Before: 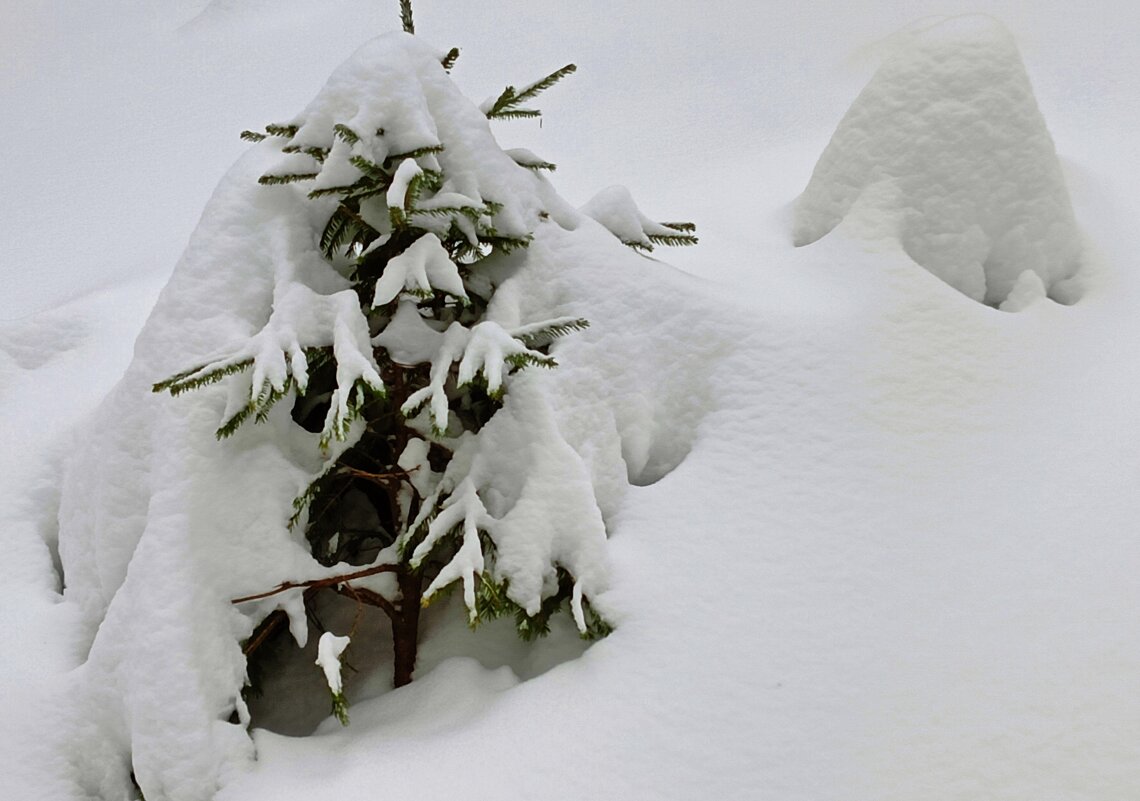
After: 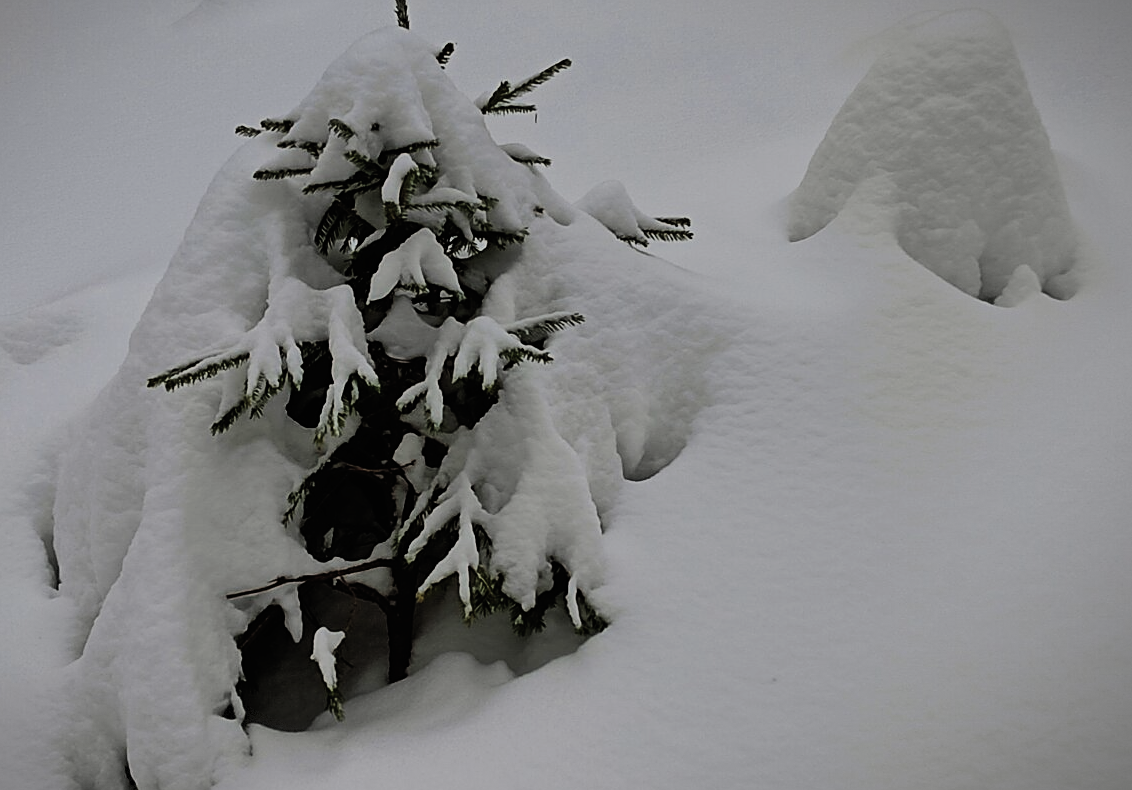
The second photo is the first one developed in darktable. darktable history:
filmic rgb: black relative exposure -7.65 EV, white relative exposure 4.56 EV, hardness 3.61, contrast 1.263, add noise in highlights 0.001, color science v3 (2019), use custom middle-gray values true, contrast in highlights soft
contrast brightness saturation: contrast 0.105, brightness 0.017, saturation 0.018
exposure: black level correction -0.017, exposure -1.081 EV, compensate highlight preservation false
color zones: curves: ch1 [(0, 0.469) (0.01, 0.469) (0.12, 0.446) (0.248, 0.469) (0.5, 0.5) (0.748, 0.5) (0.99, 0.469) (1, 0.469)], mix 102.09%
sharpen: on, module defaults
crop: left 0.48%, top 0.715%, right 0.138%, bottom 0.582%
vignetting: fall-off start 84.3%, fall-off radius 79.82%, center (-0.116, -0.009), width/height ratio 1.224, dithering 8-bit output
